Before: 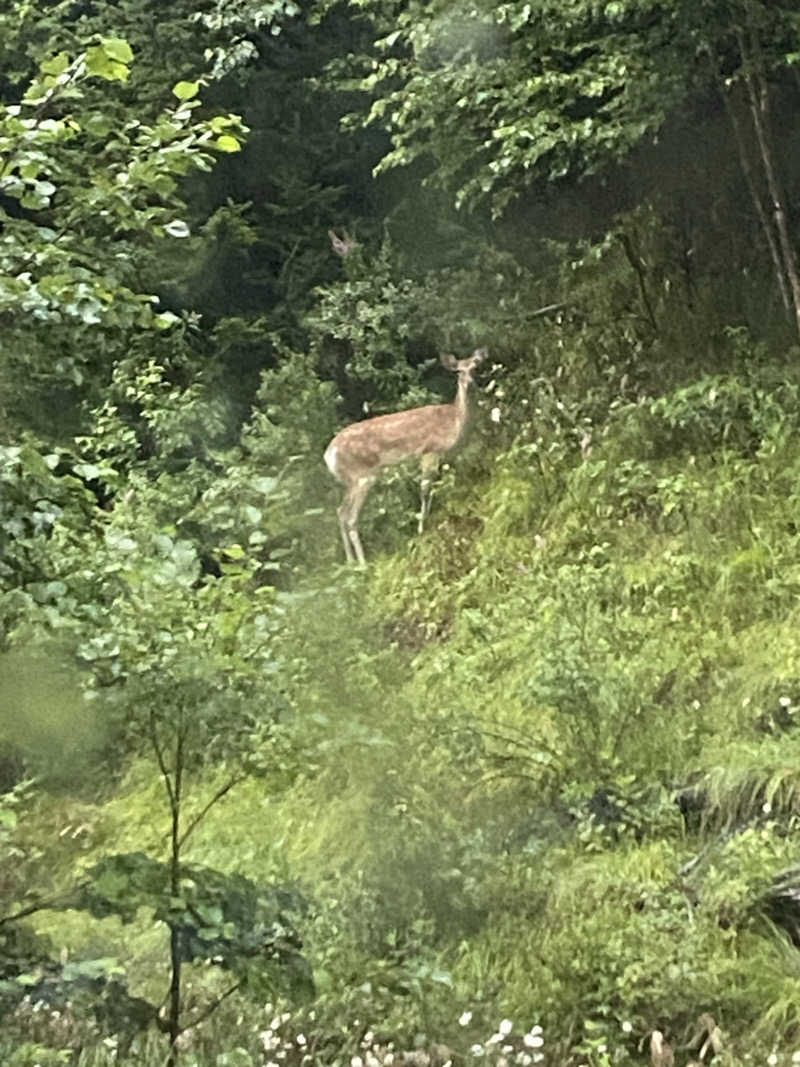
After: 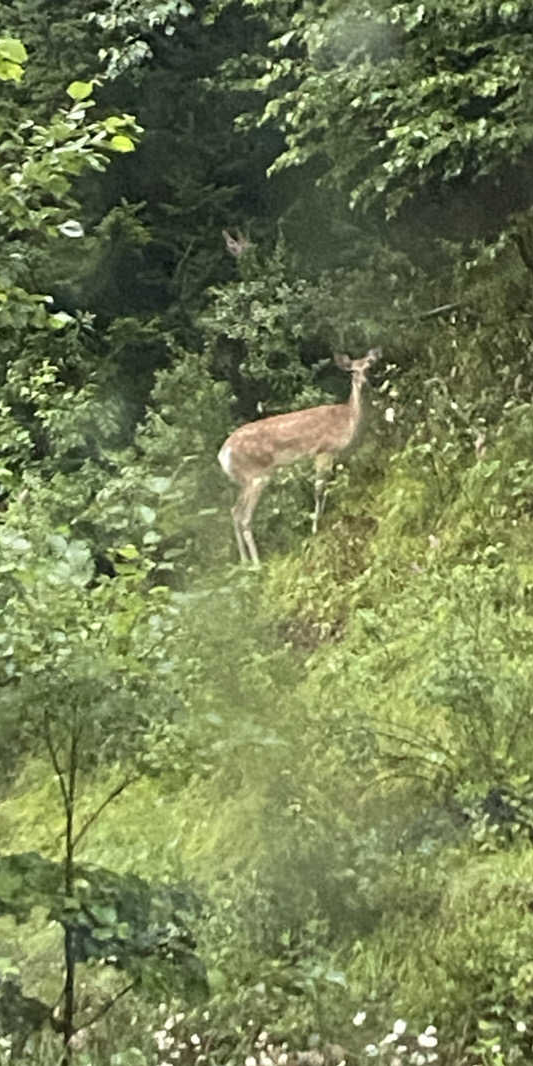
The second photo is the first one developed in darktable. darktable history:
crop and rotate: left 13.456%, right 19.895%
exposure: compensate highlight preservation false
